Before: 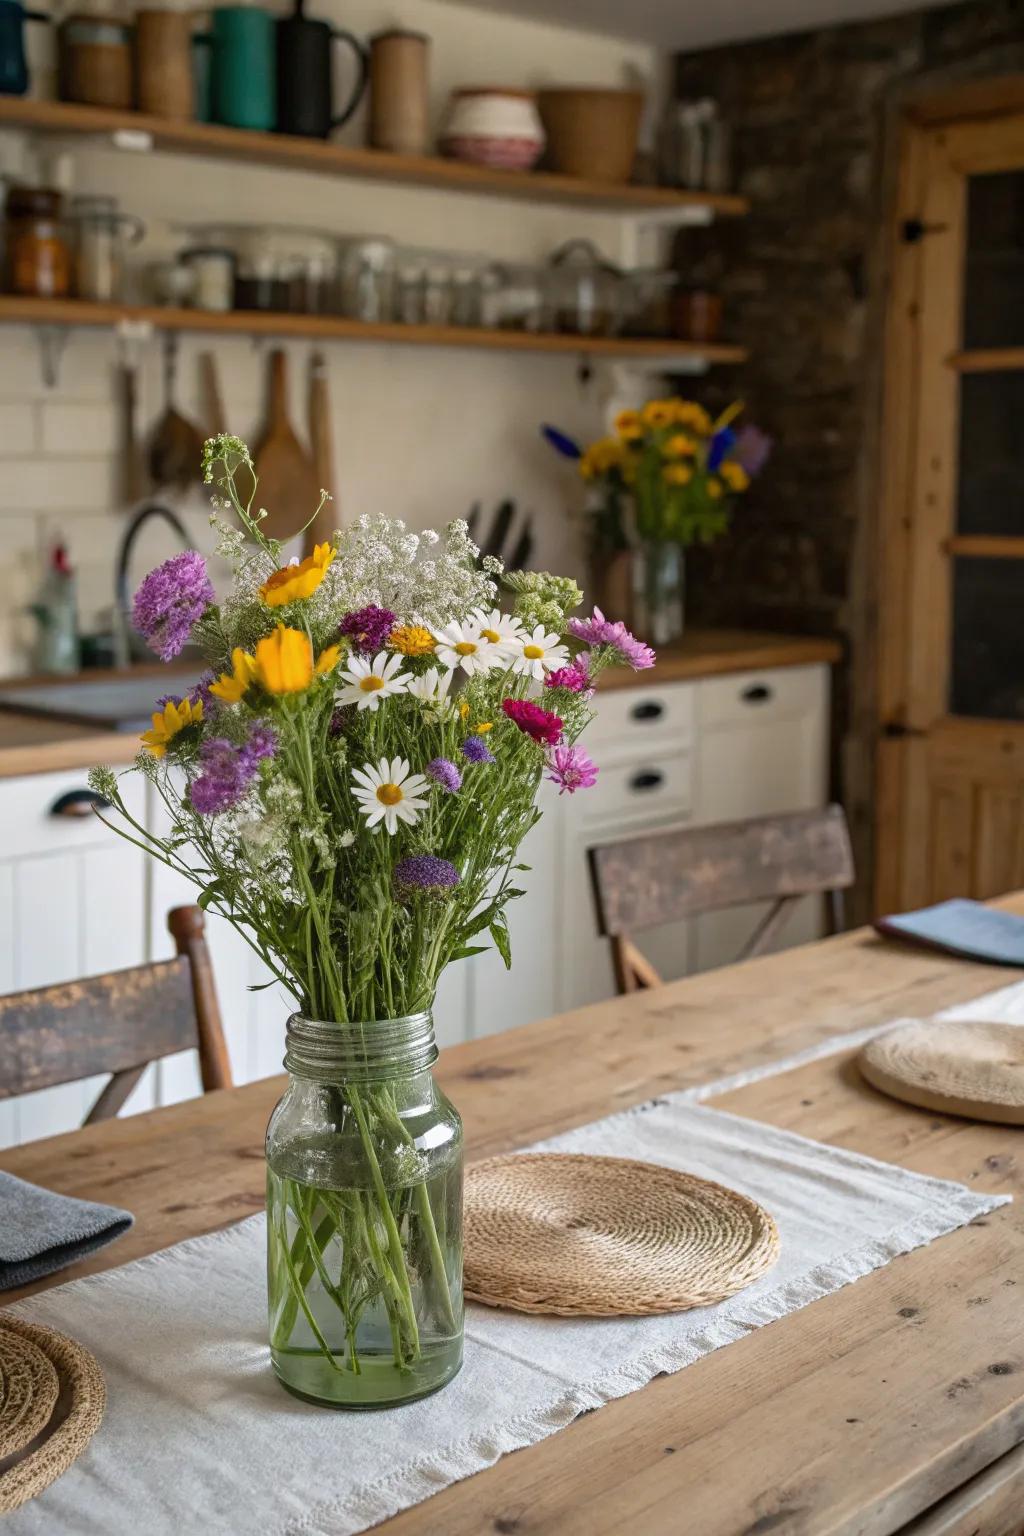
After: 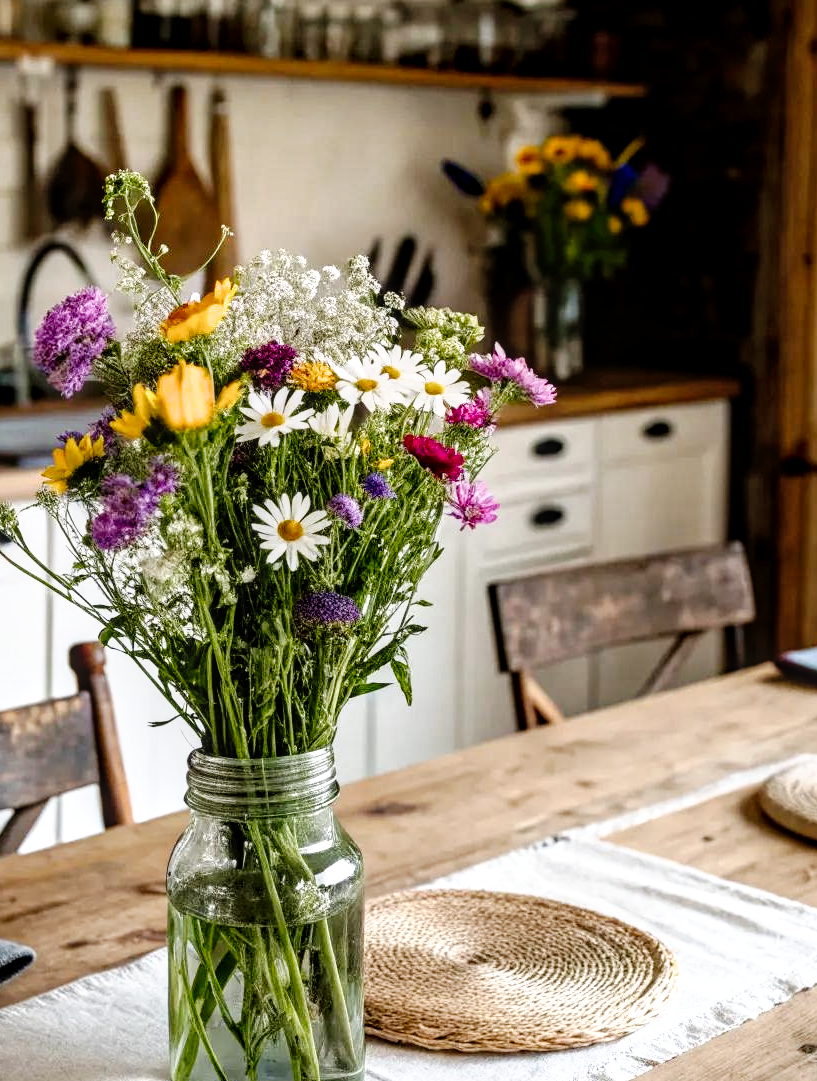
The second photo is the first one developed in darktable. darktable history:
crop: left 9.682%, top 17.224%, right 10.51%, bottom 12.377%
tone curve: curves: ch0 [(0, 0) (0.003, 0) (0.011, 0.002) (0.025, 0.004) (0.044, 0.007) (0.069, 0.015) (0.1, 0.025) (0.136, 0.04) (0.177, 0.09) (0.224, 0.152) (0.277, 0.239) (0.335, 0.335) (0.399, 0.43) (0.468, 0.524) (0.543, 0.621) (0.623, 0.712) (0.709, 0.789) (0.801, 0.871) (0.898, 0.951) (1, 1)], preserve colors none
filmic rgb: black relative exposure -9.14 EV, white relative exposure 2.31 EV, hardness 7.42, contrast in shadows safe
local contrast: on, module defaults
